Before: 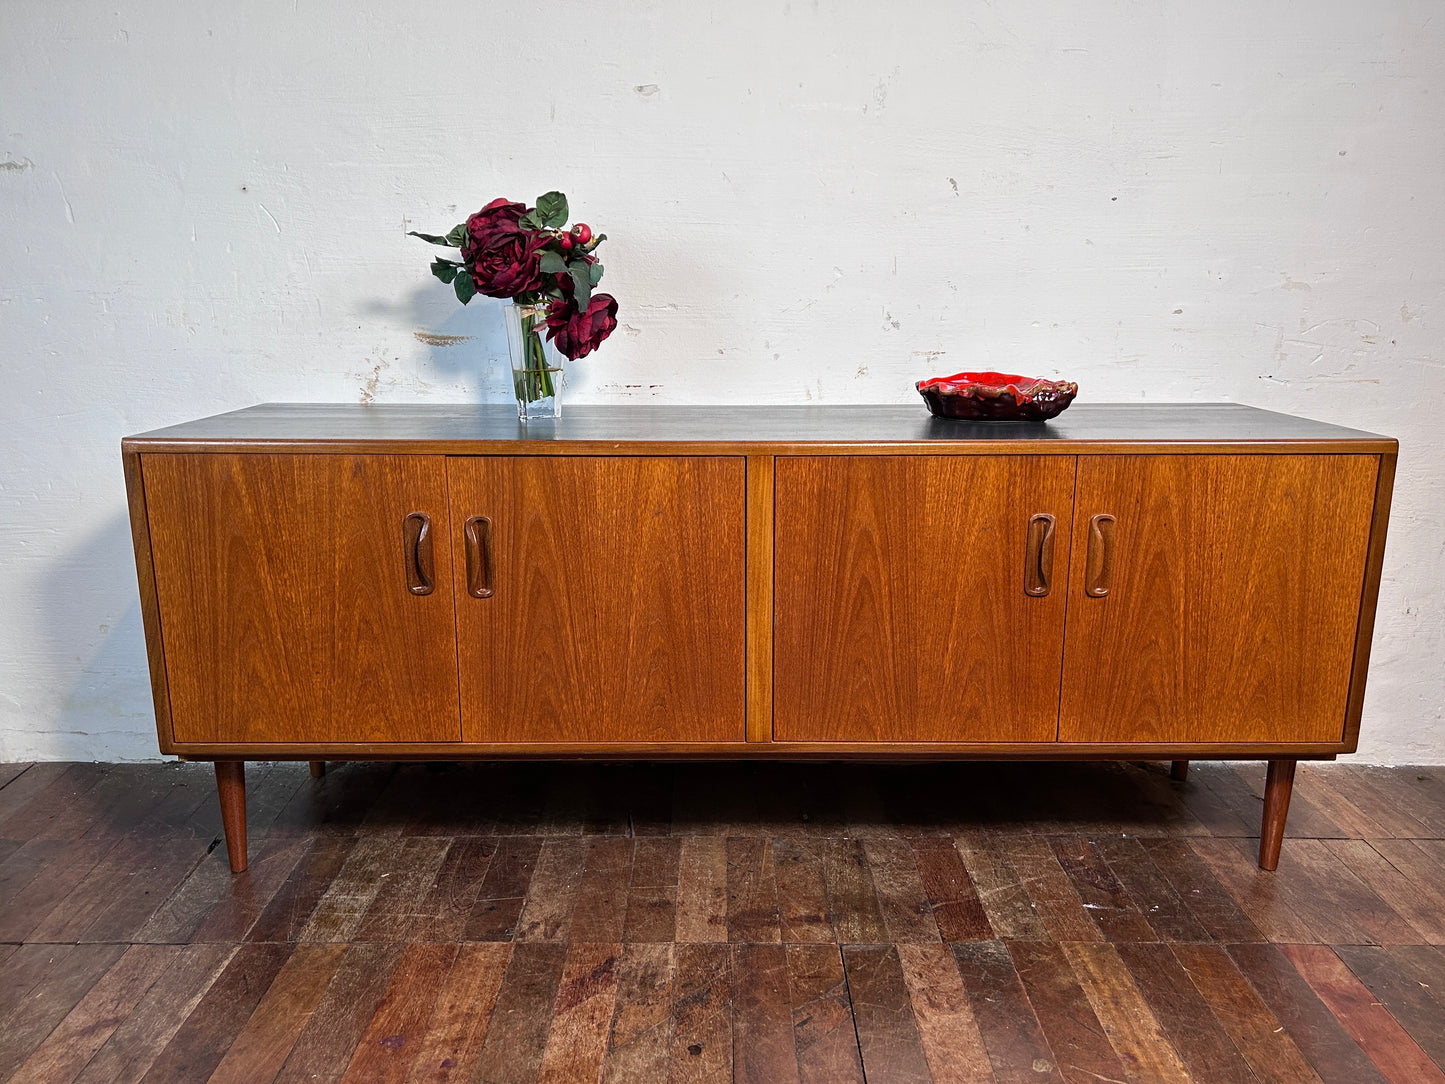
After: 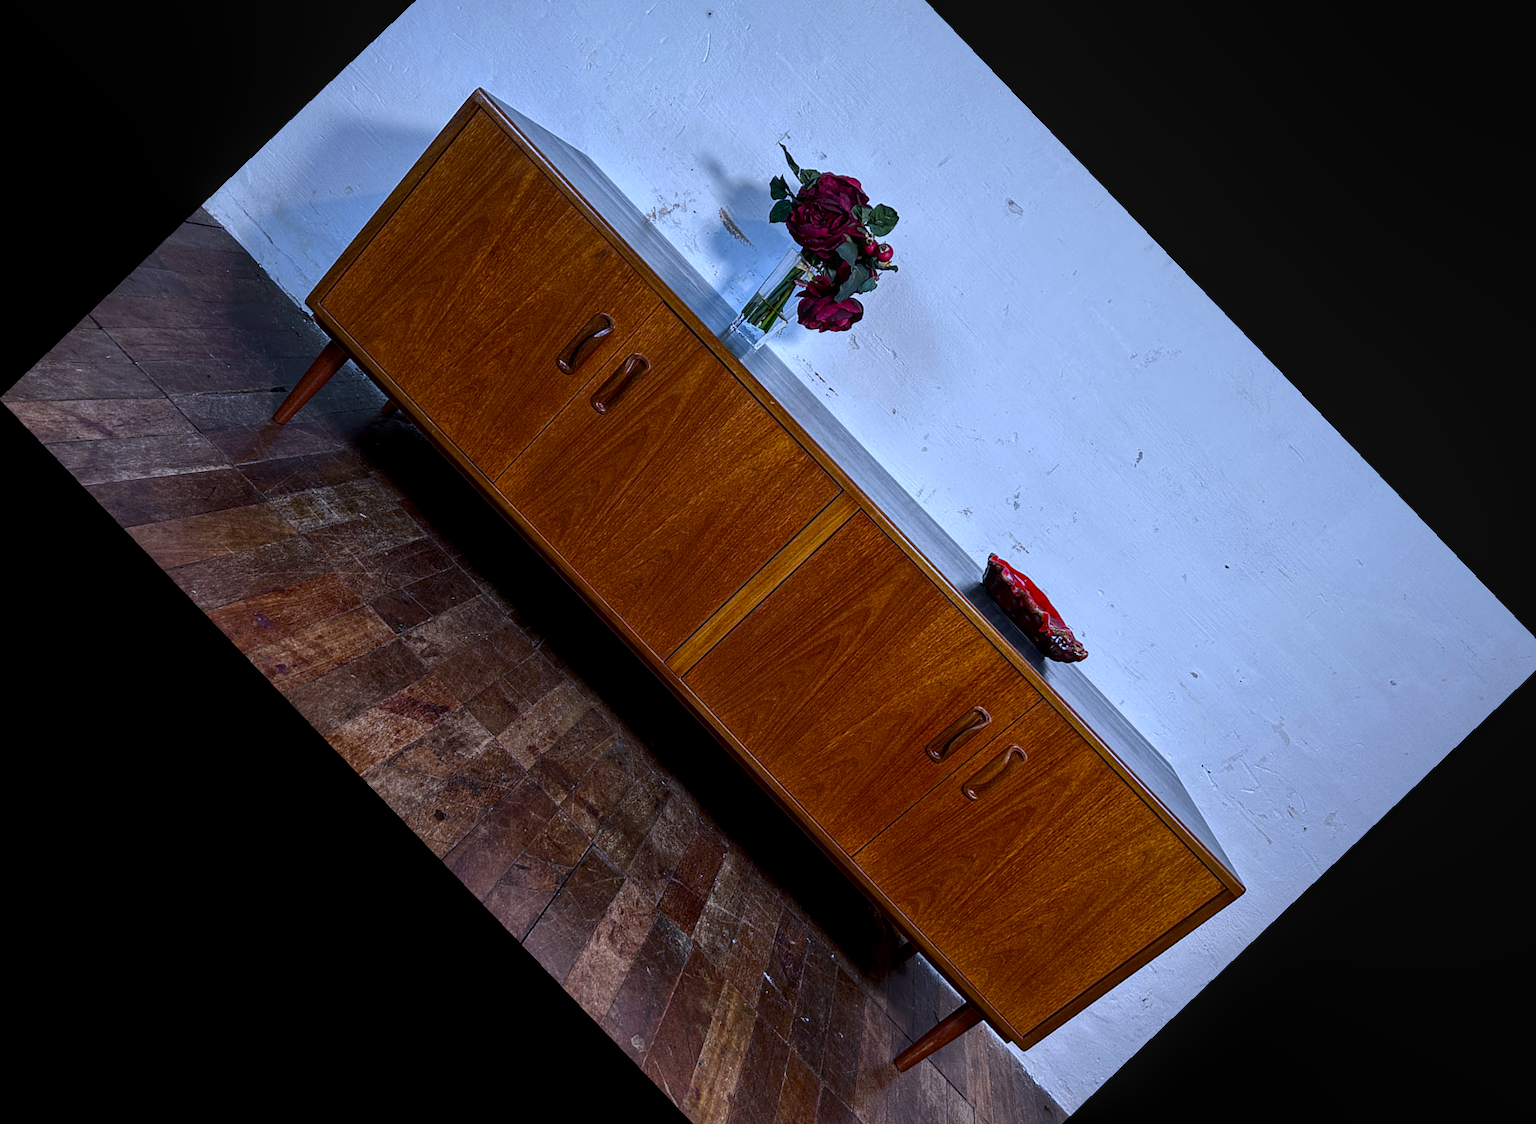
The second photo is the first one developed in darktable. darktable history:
local contrast: on, module defaults
crop and rotate: angle -46.26°, top 16.234%, right 0.912%, bottom 11.704%
white balance: red 0.871, blue 1.249
exposure: exposure -0.177 EV, compensate highlight preservation false
contrast brightness saturation: brightness -0.2, saturation 0.08
